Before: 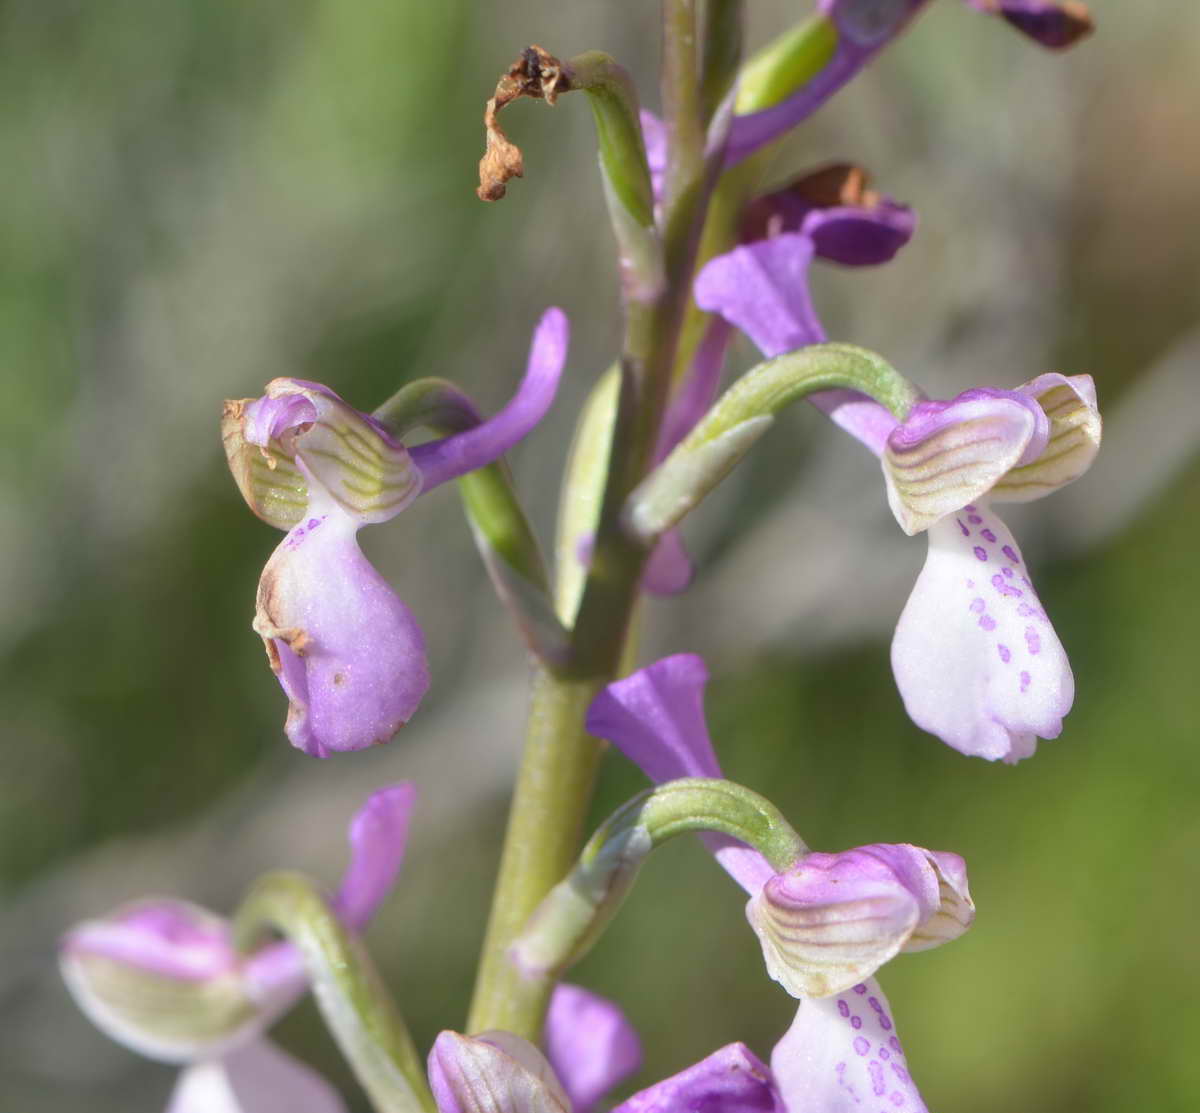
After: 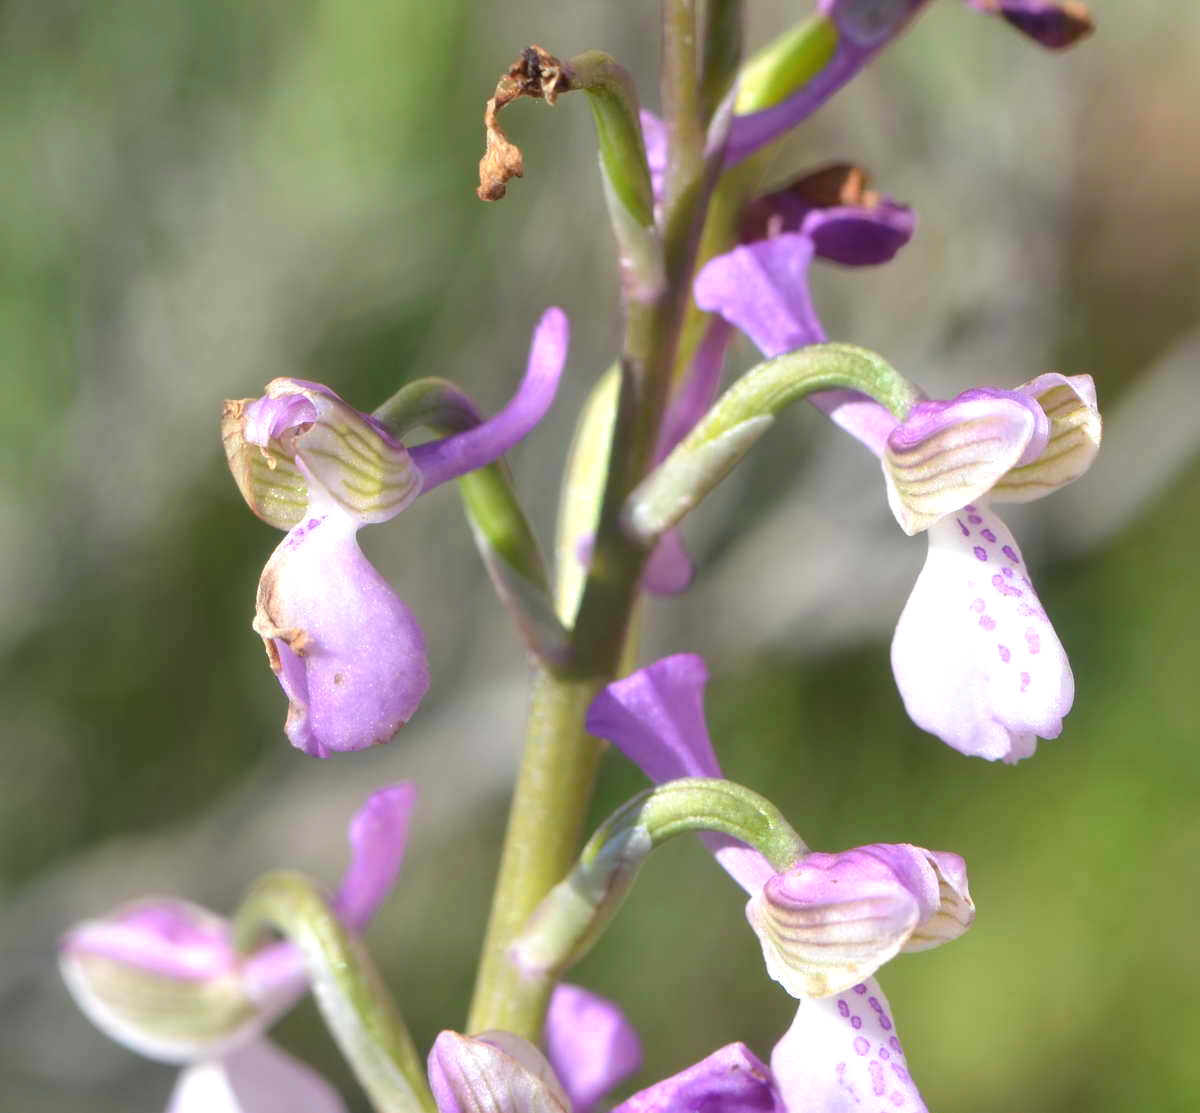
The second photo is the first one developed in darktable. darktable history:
tone equalizer: -8 EV -0.437 EV, -7 EV -0.374 EV, -6 EV -0.373 EV, -5 EV -0.245 EV, -3 EV 0.225 EV, -2 EV 0.341 EV, -1 EV 0.39 EV, +0 EV 0.395 EV
